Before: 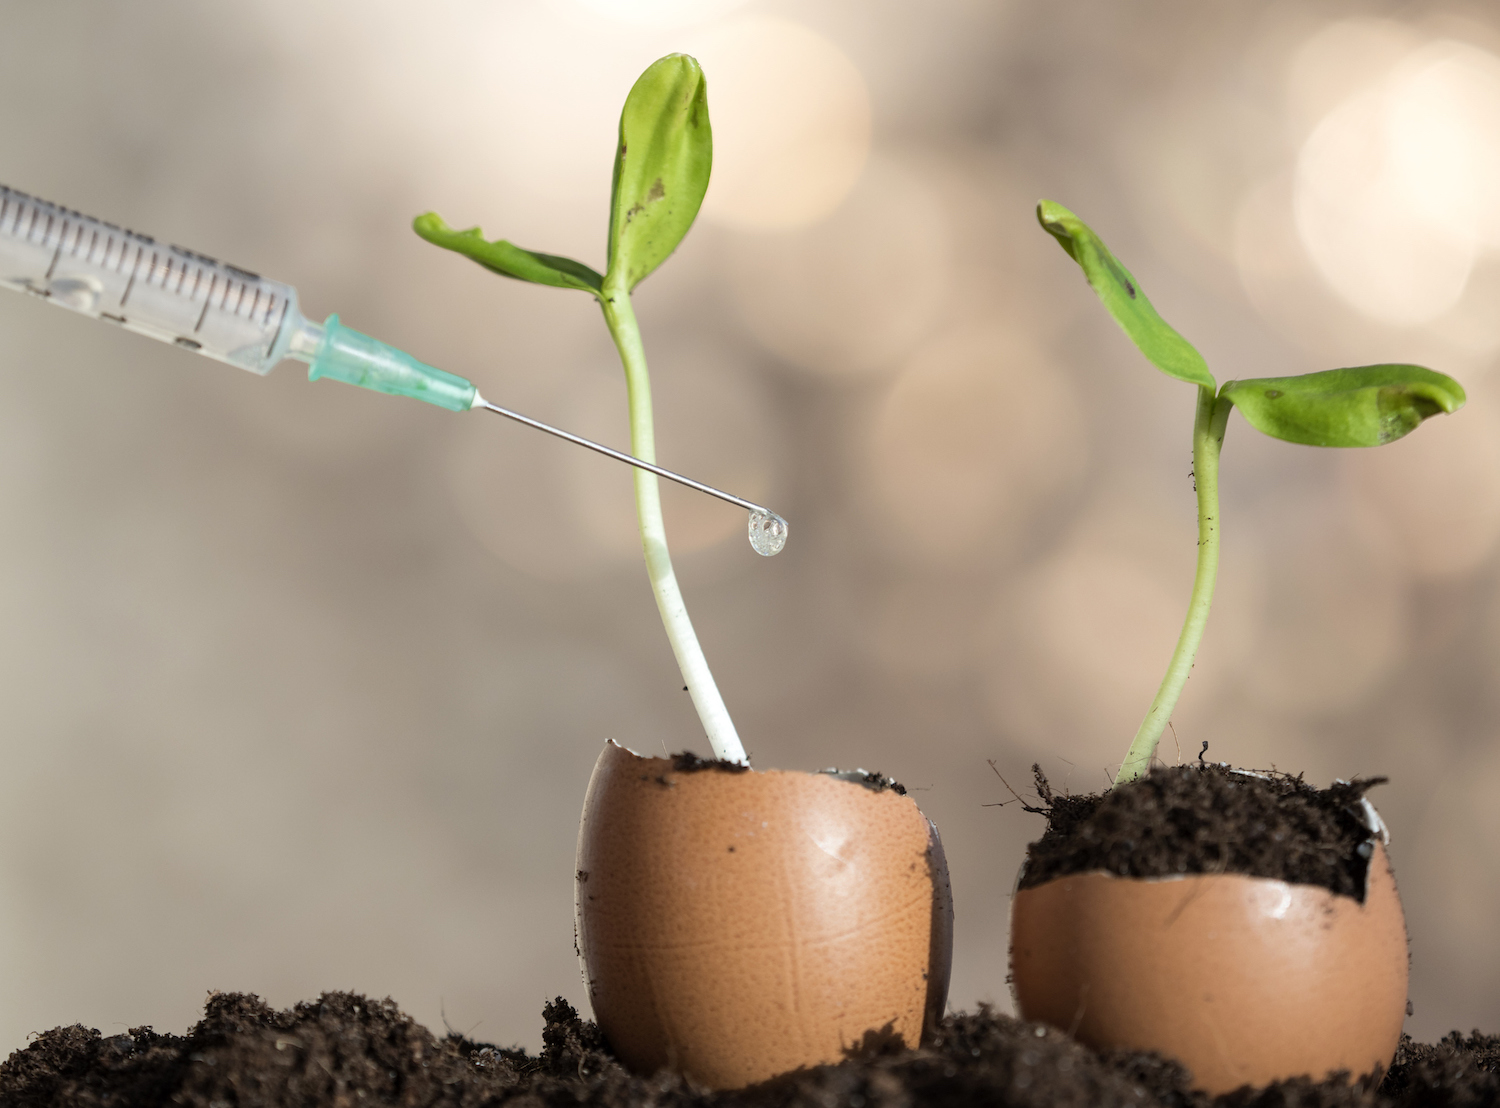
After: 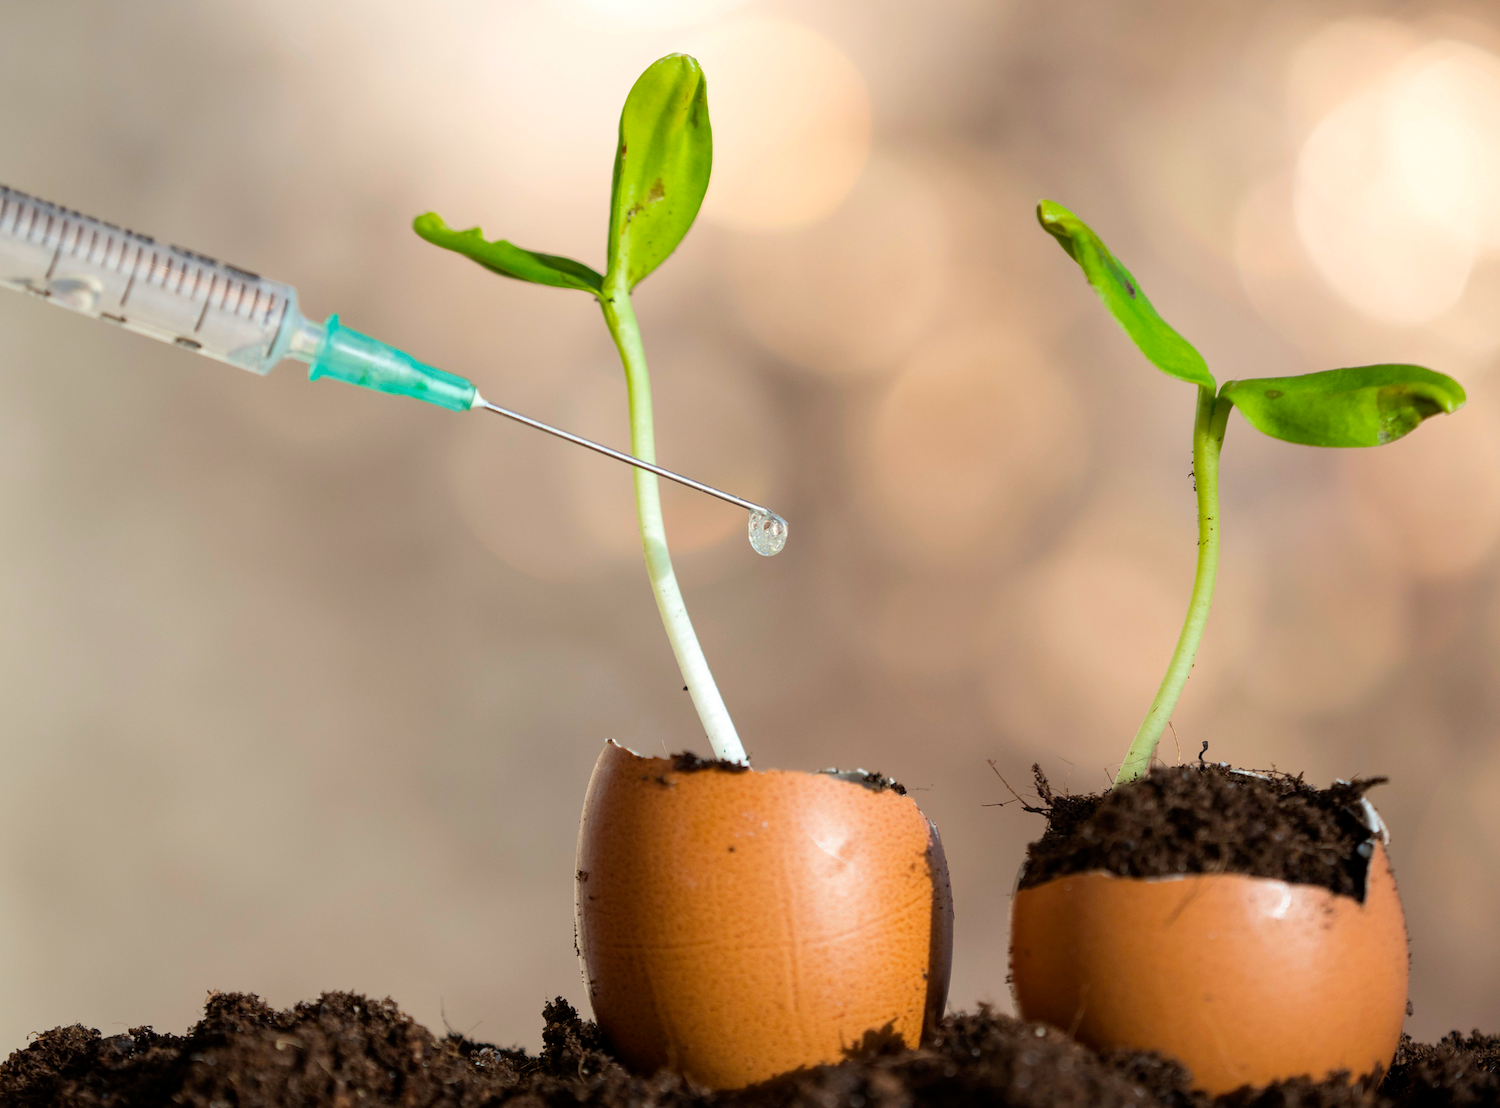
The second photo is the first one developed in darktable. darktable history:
color balance rgb: perceptual saturation grading › global saturation 25.901%, global vibrance 20%
